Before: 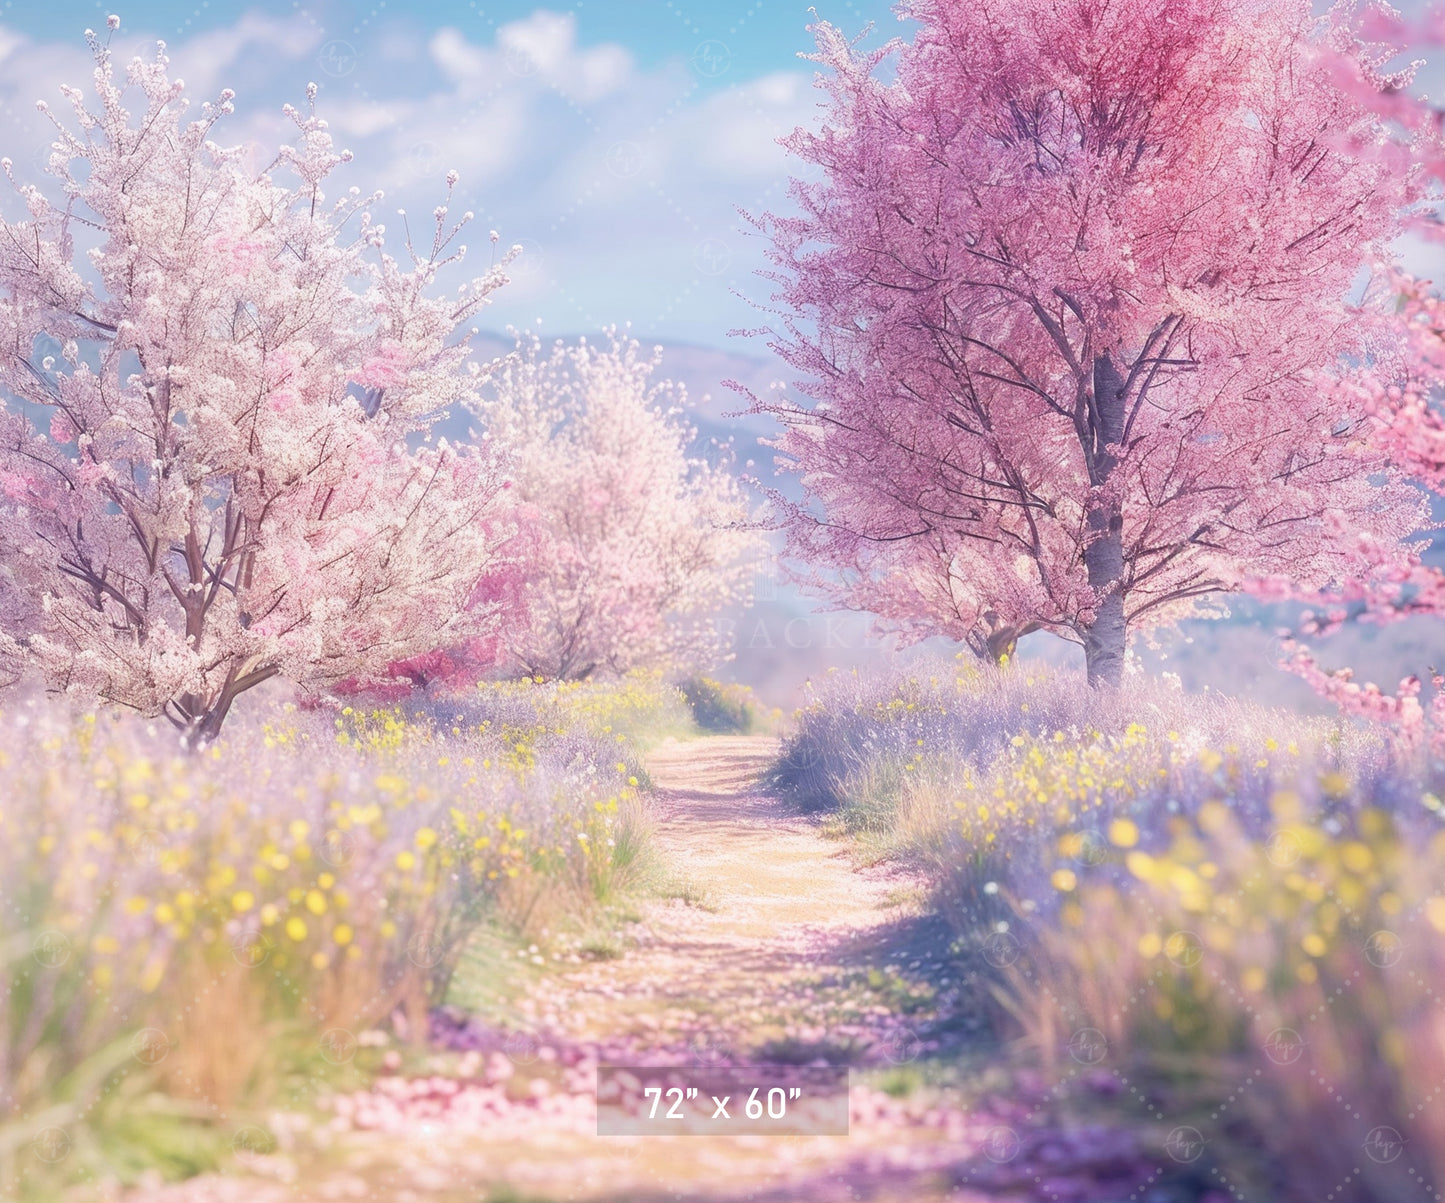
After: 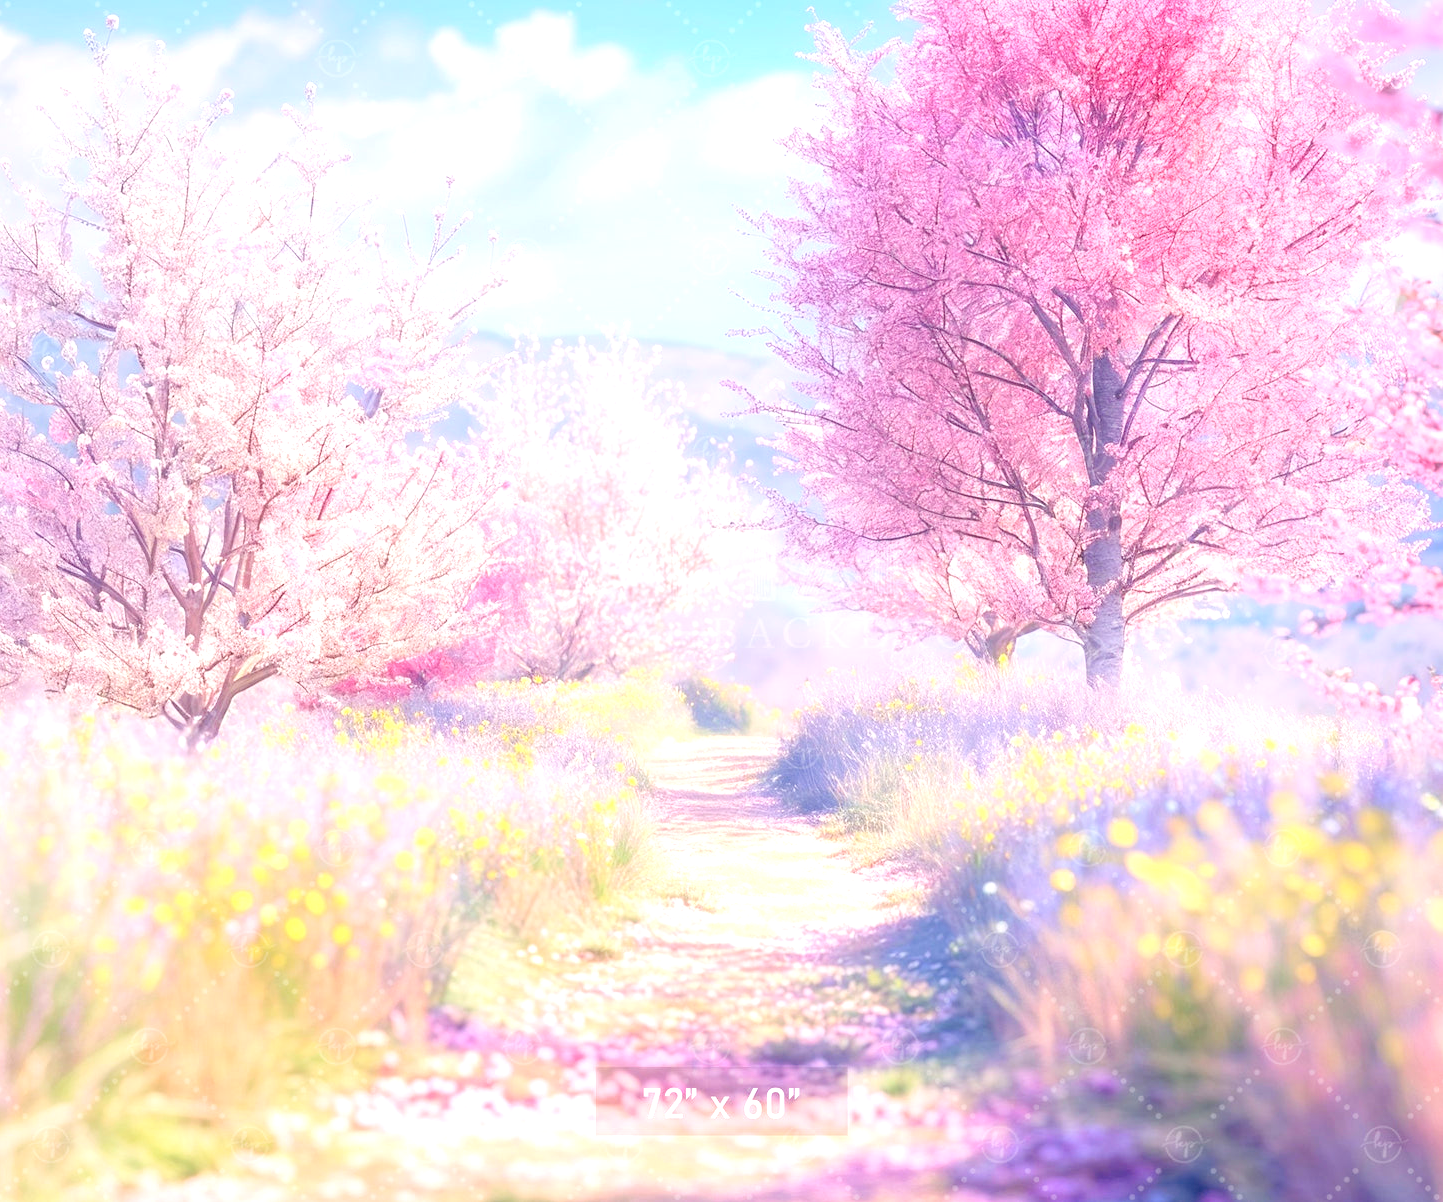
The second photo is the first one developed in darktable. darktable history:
levels: levels [0.036, 0.364, 0.827]
crop and rotate: left 0.126%
